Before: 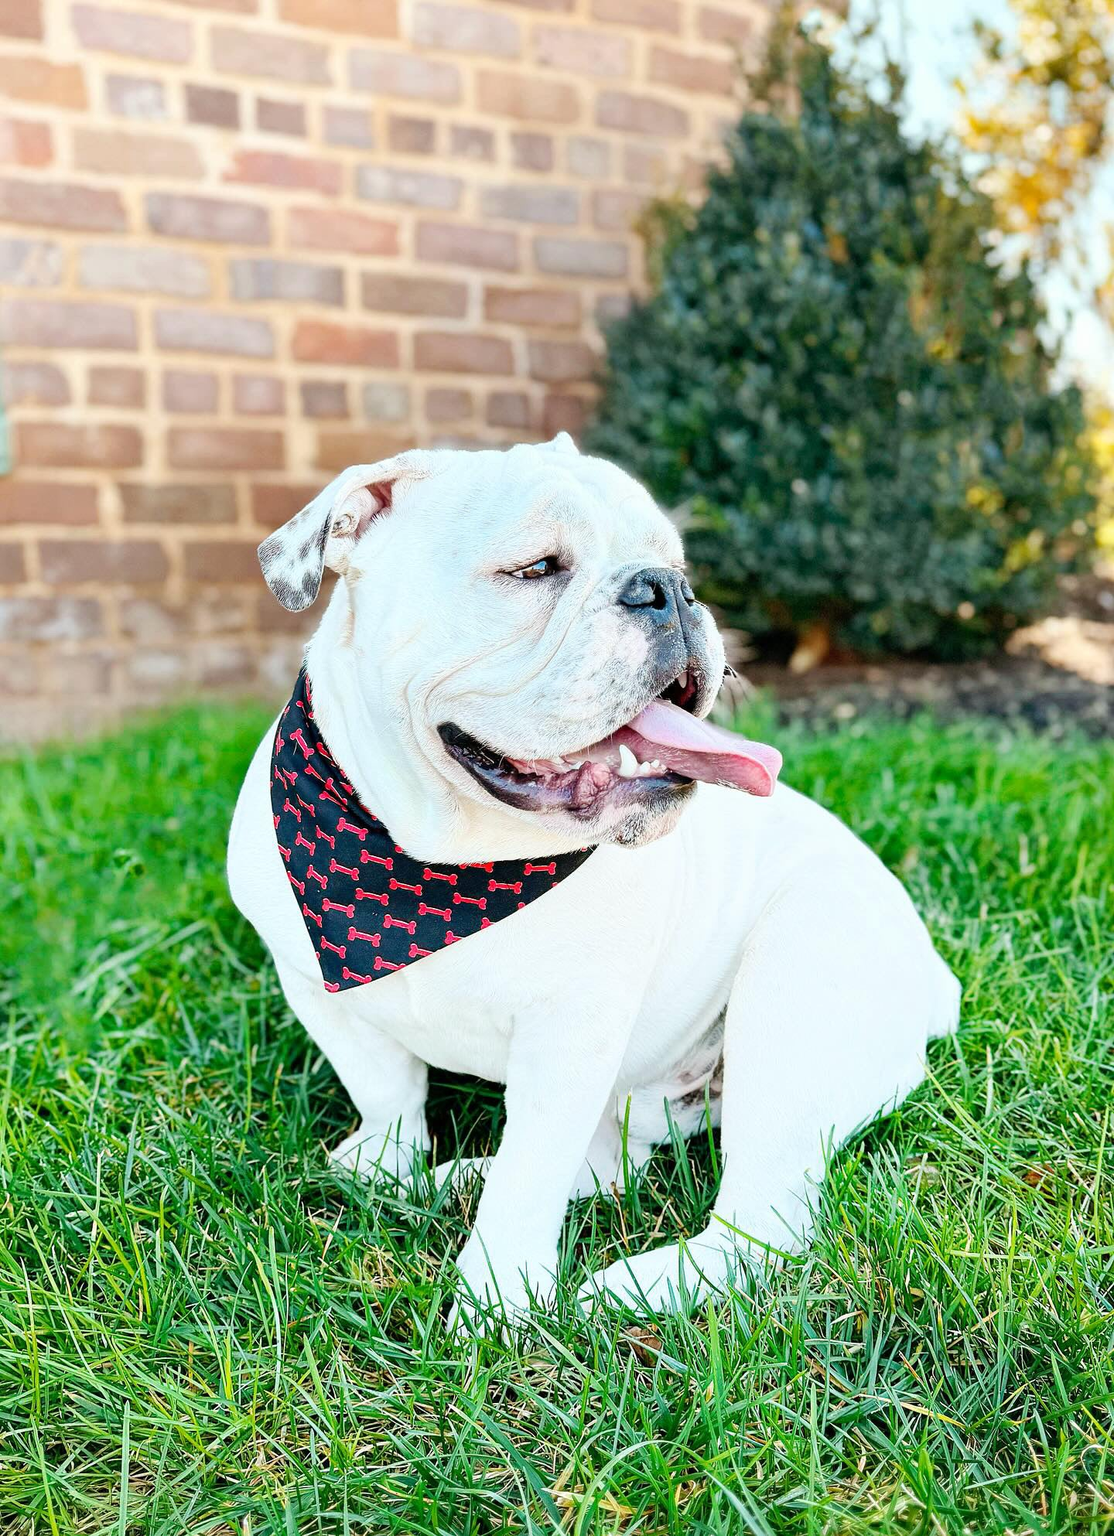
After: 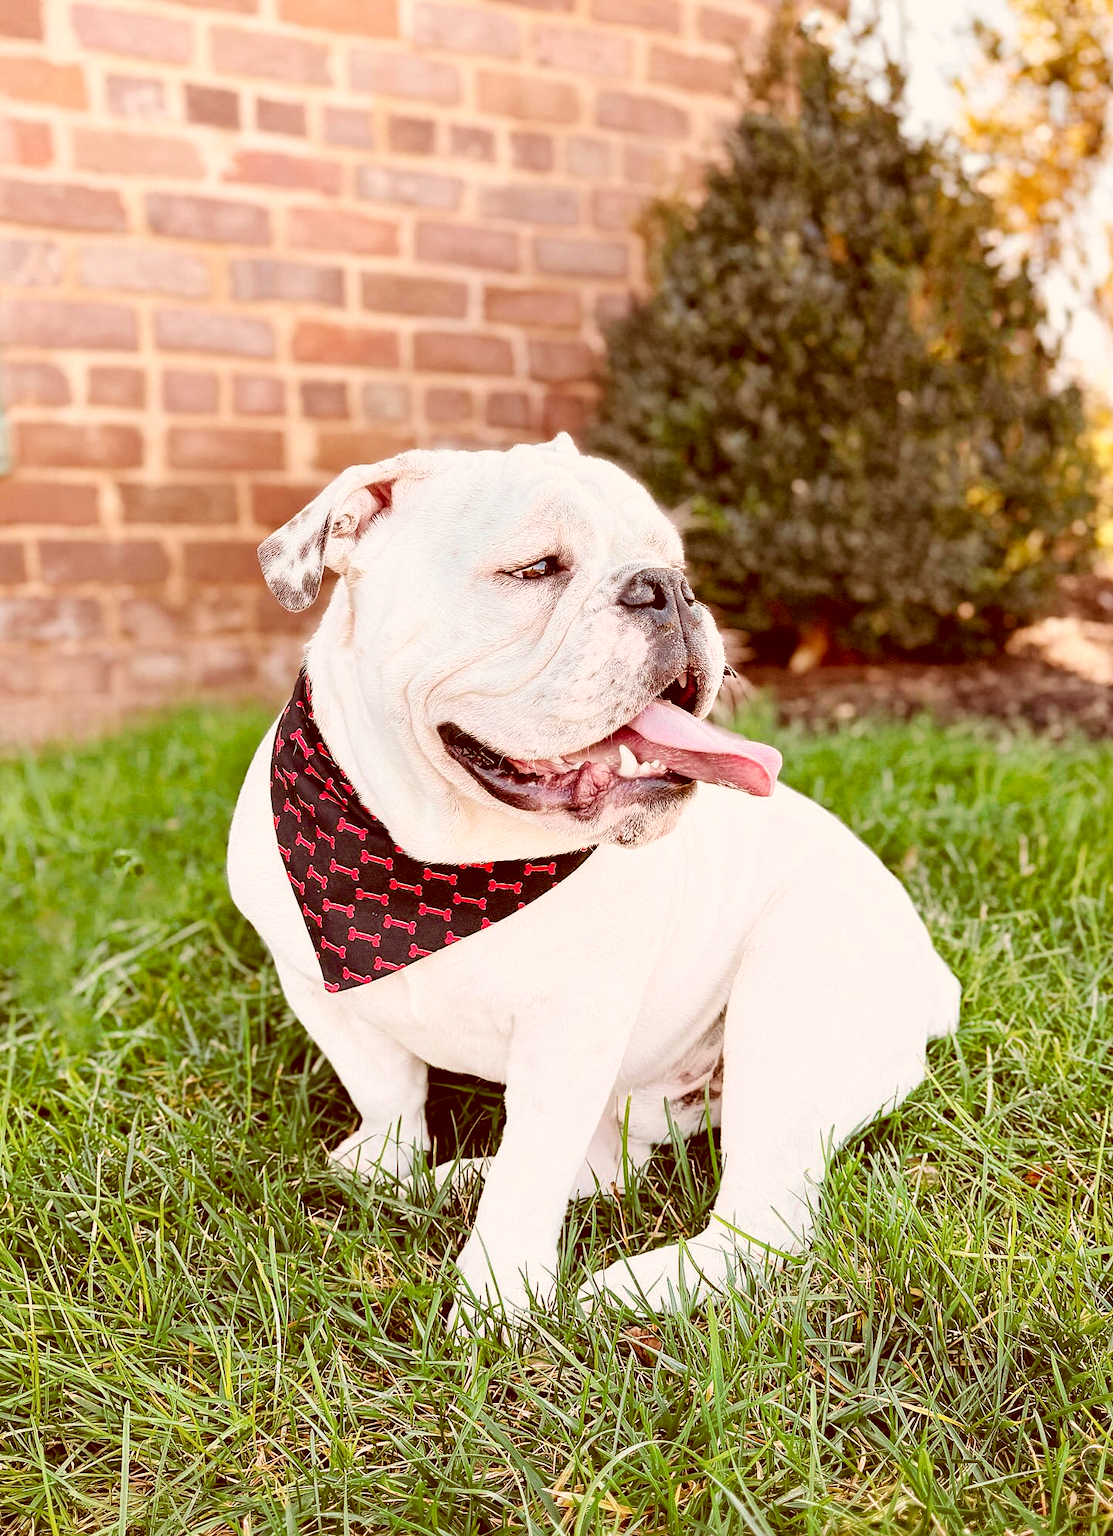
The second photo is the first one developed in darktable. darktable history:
exposure: compensate highlight preservation false
color correction: highlights a* 9.03, highlights b* 8.71, shadows a* 40, shadows b* 40, saturation 0.8
